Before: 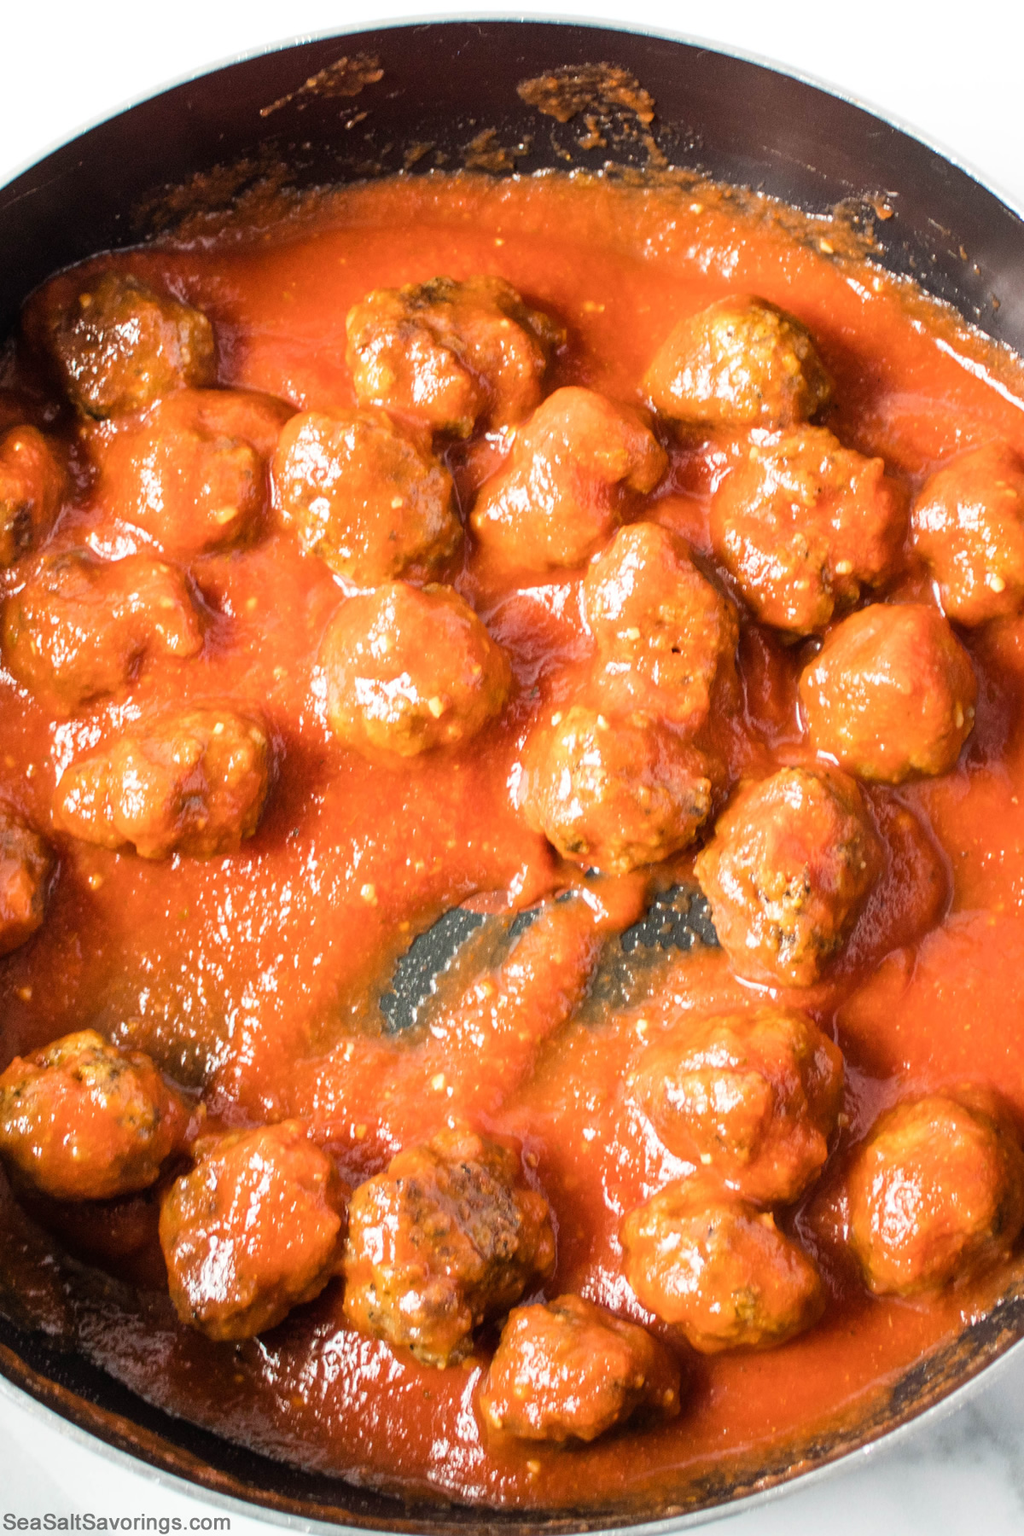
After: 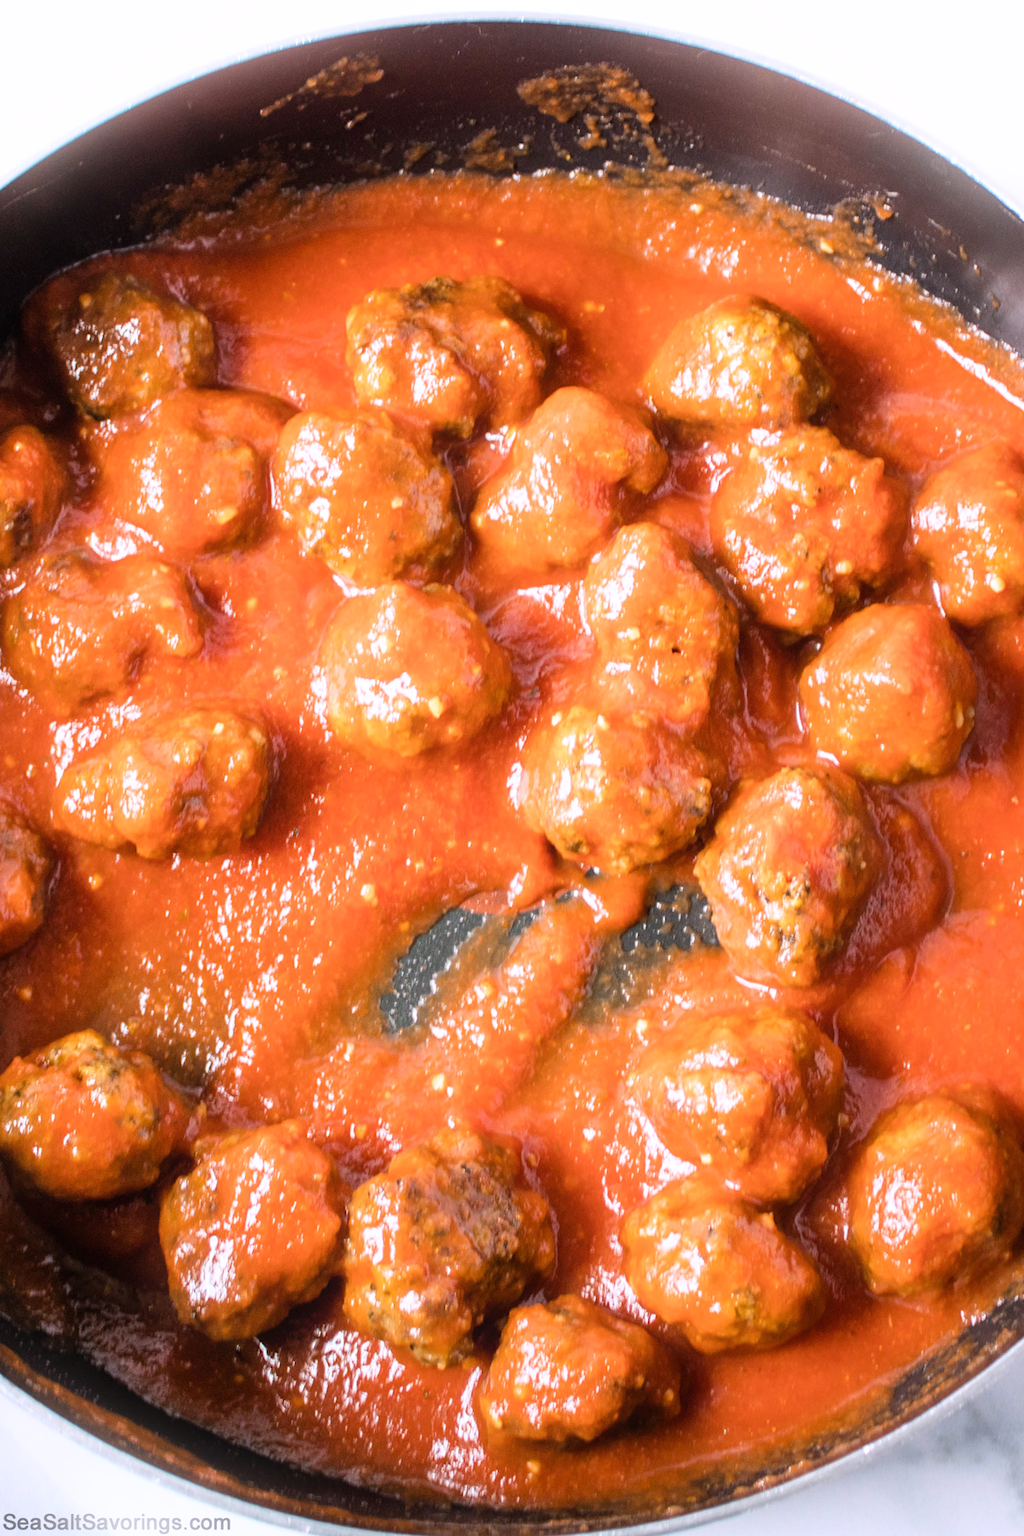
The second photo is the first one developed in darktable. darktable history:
bloom: size 9%, threshold 100%, strength 7%
white balance: red 1.004, blue 1.096
